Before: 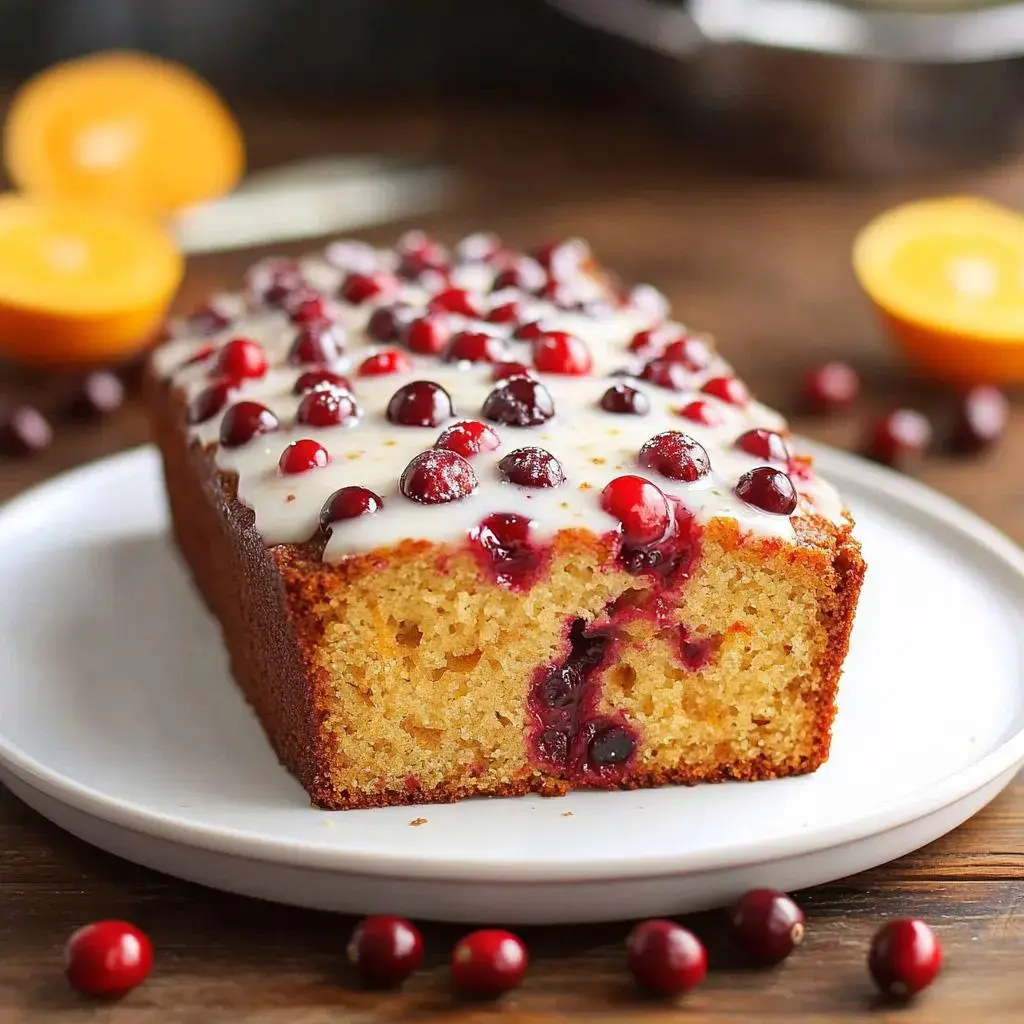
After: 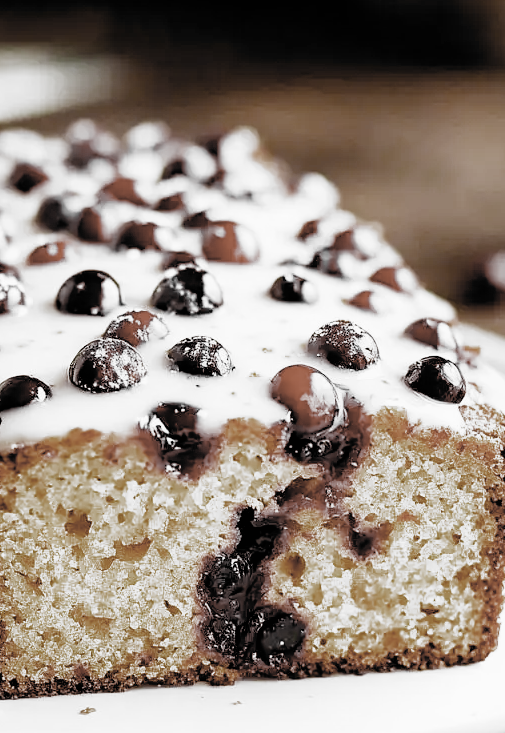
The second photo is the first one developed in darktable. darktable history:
exposure: black level correction 0, exposure 0.69 EV, compensate exposure bias true, compensate highlight preservation false
velvia: on, module defaults
color balance rgb: perceptual saturation grading › global saturation 20%, perceptual saturation grading › highlights -25.383%, perceptual saturation grading › shadows 24.786%
color zones: curves: ch0 [(0, 0.487) (0.241, 0.395) (0.434, 0.373) (0.658, 0.412) (0.838, 0.487)]; ch1 [(0, 0) (0.053, 0.053) (0.211, 0.202) (0.579, 0.259) (0.781, 0.241)]
crop: left 32.35%, top 10.924%, right 18.333%, bottom 17.408%
filmic rgb: black relative exposure -5.03 EV, white relative exposure 3.97 EV, hardness 2.88, contrast 1.384, highlights saturation mix -29.37%, add noise in highlights 0.001, preserve chrominance no, color science v3 (2019), use custom middle-gray values true, contrast in highlights soft
